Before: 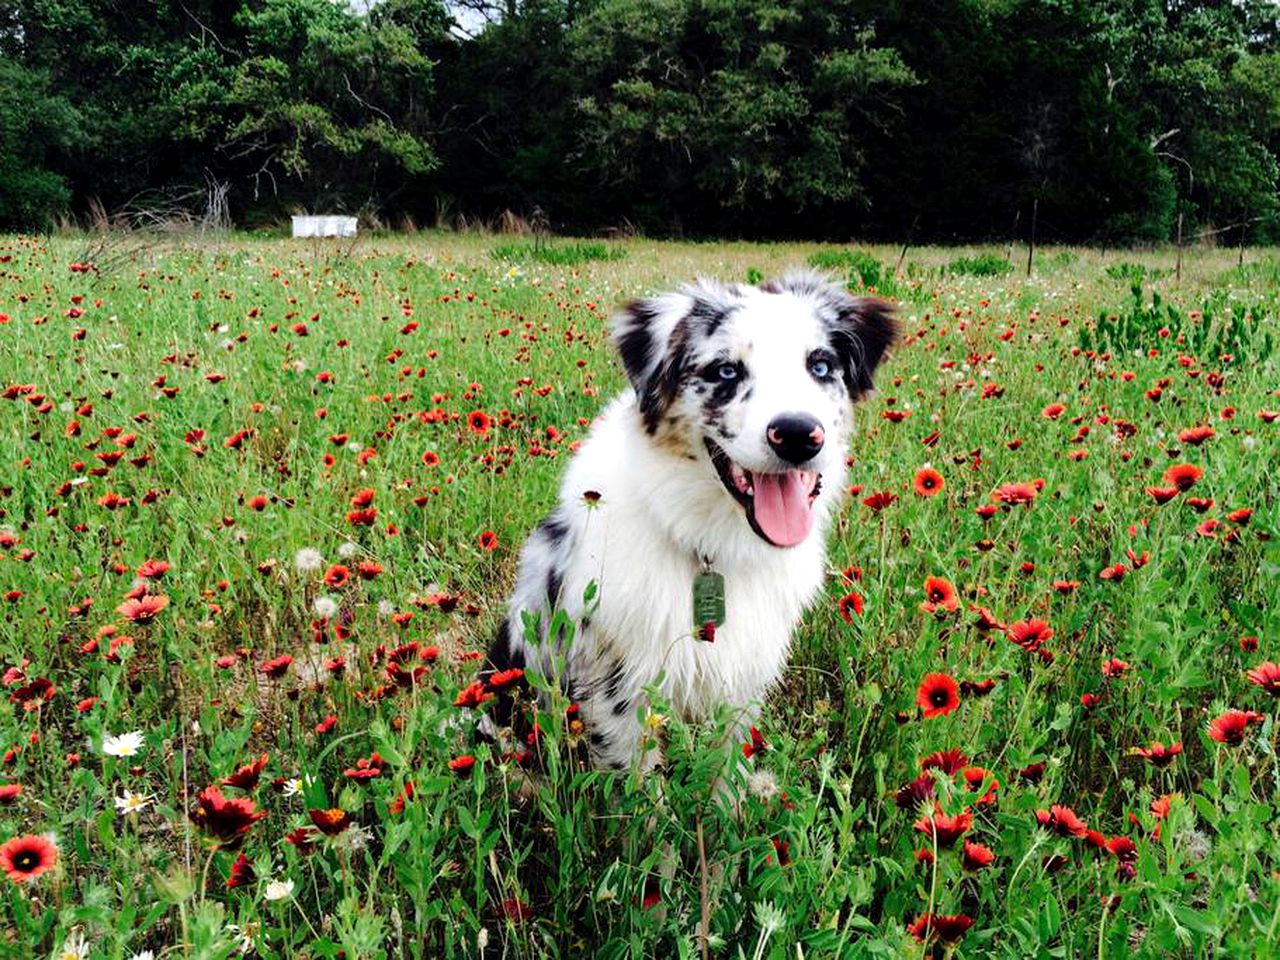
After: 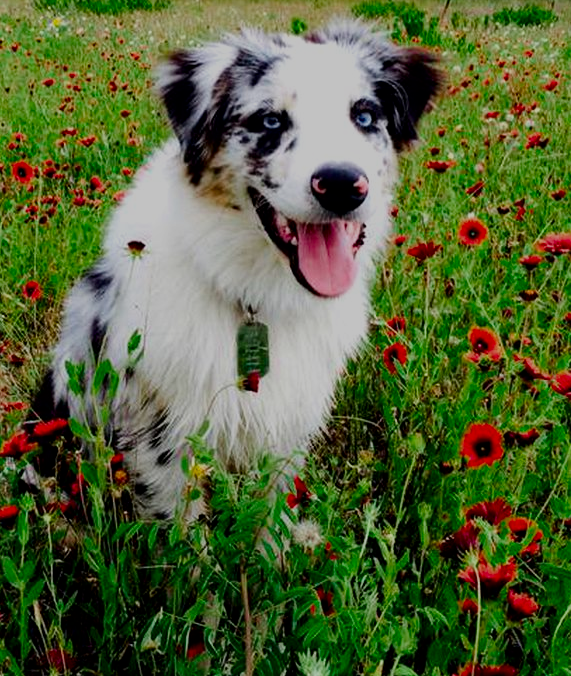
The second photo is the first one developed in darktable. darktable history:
crop: left 35.645%, top 26.048%, right 19.697%, bottom 3.436%
filmic rgb: black relative exposure -7.65 EV, white relative exposure 4.56 EV, threshold 5.97 EV, hardness 3.61, iterations of high-quality reconstruction 0, enable highlight reconstruction true
contrast brightness saturation: brightness -0.247, saturation 0.202
